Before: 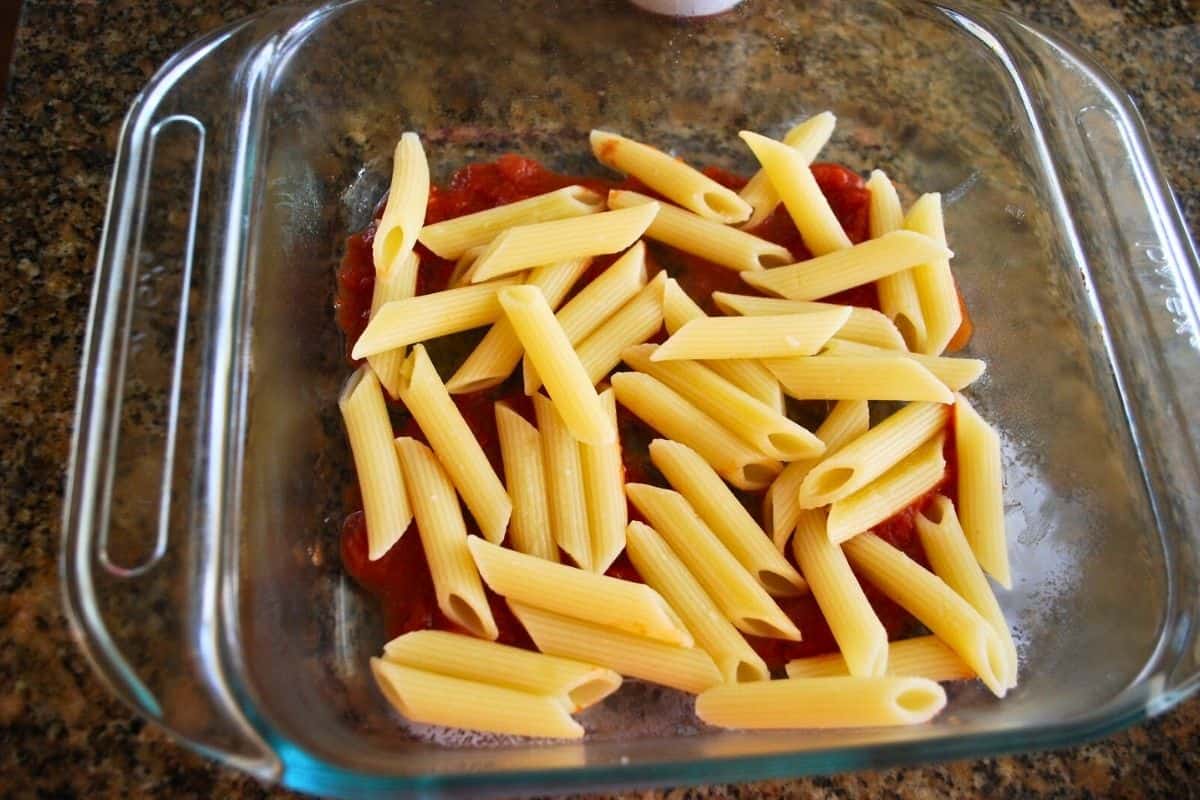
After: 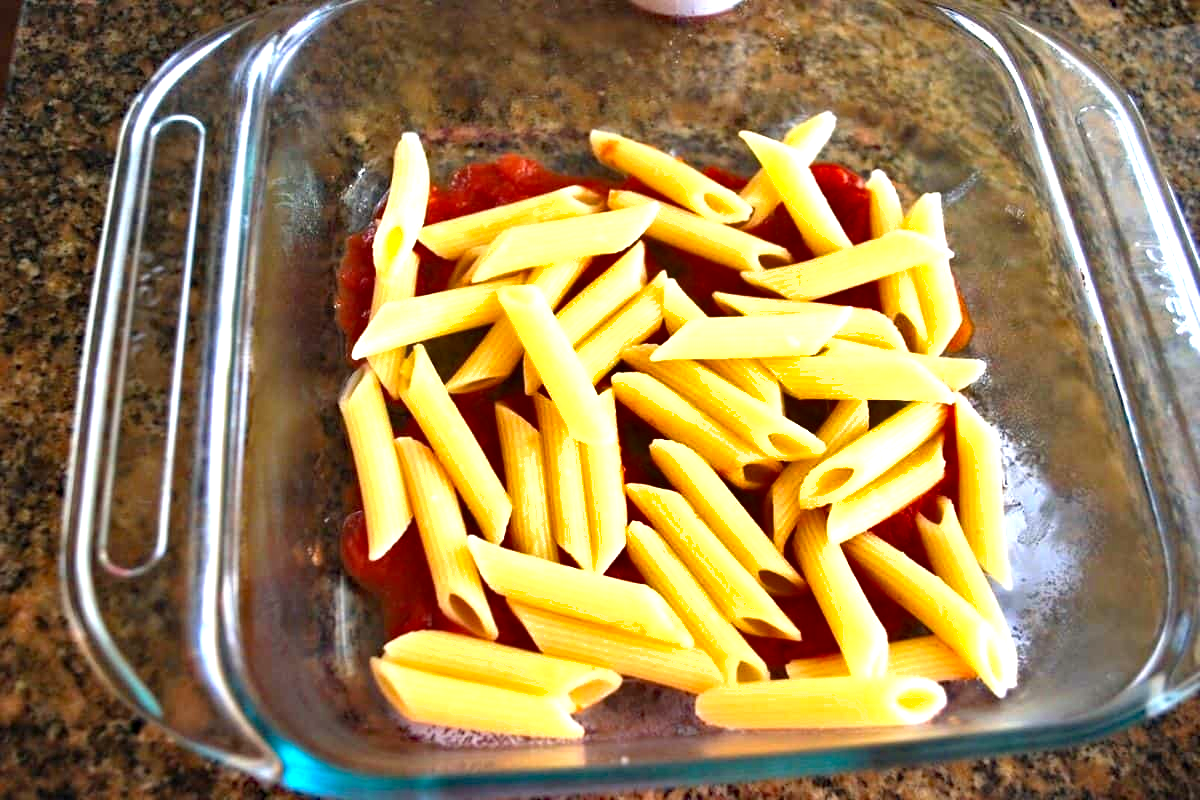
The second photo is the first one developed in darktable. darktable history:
shadows and highlights: shadows 39.36, highlights -54.05, low approximation 0.01, soften with gaussian
haze removal: strength 0.289, distance 0.243, compatibility mode true, adaptive false
exposure: black level correction 0, exposure 1.001 EV, compensate highlight preservation false
